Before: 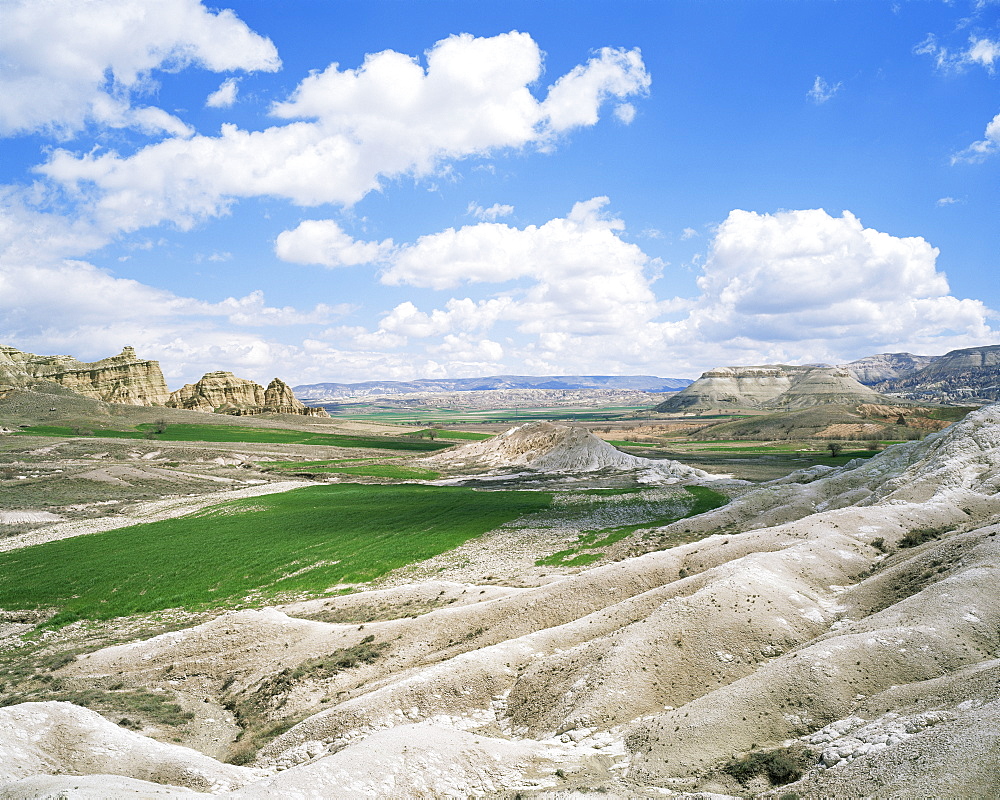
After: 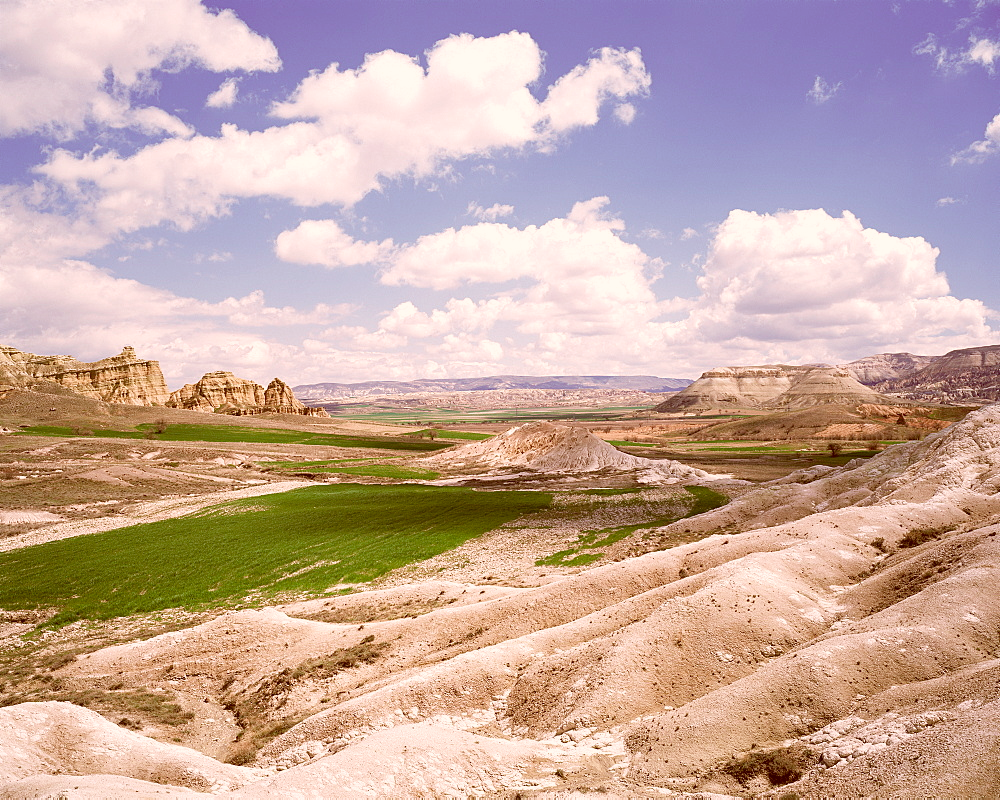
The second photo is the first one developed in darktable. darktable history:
color correction: highlights a* 9.47, highlights b* 9.09, shadows a* 39.83, shadows b* 39.98, saturation 0.807
